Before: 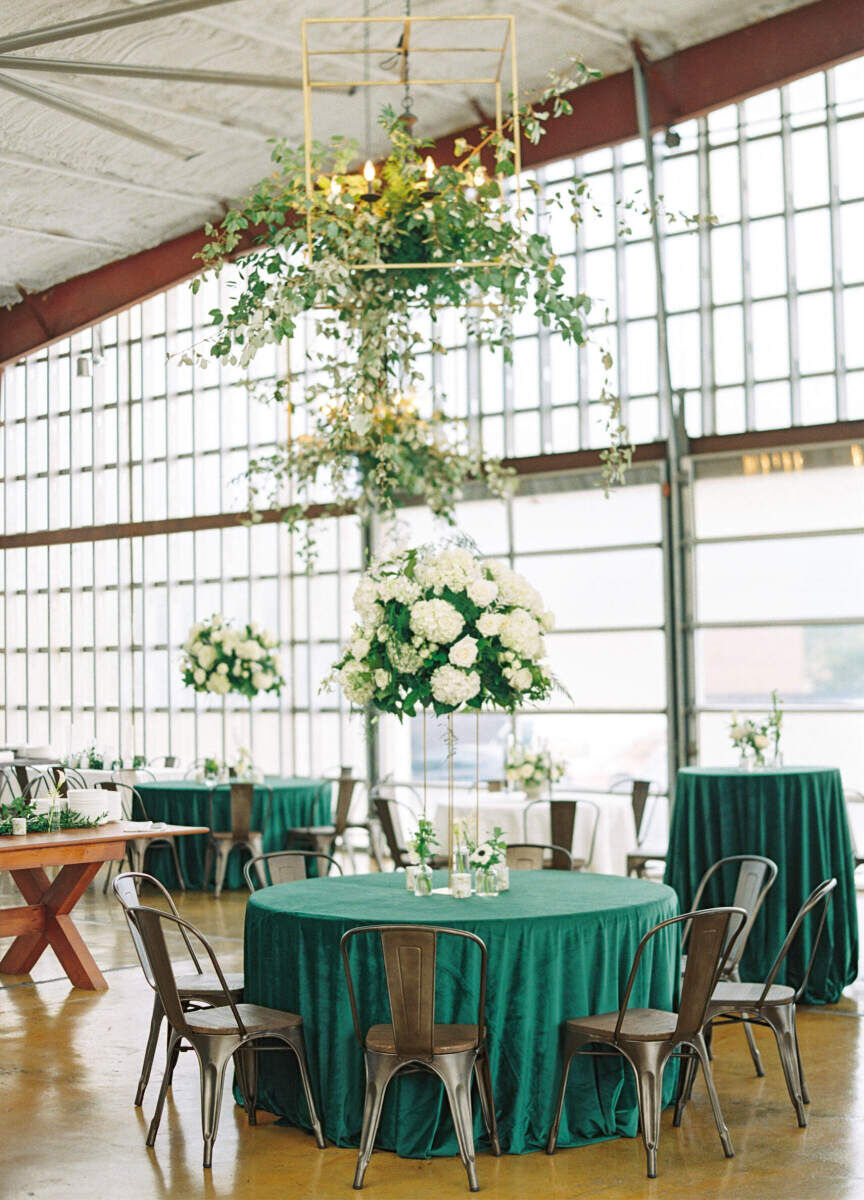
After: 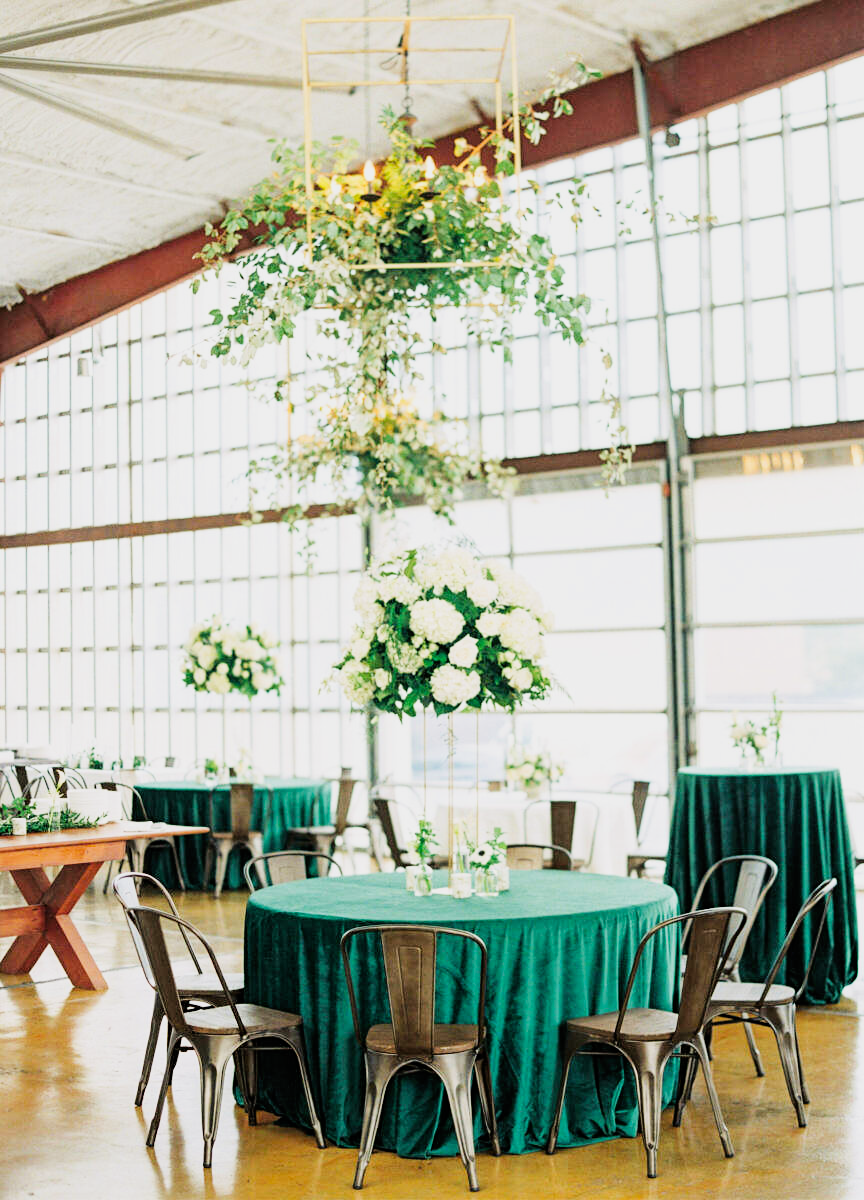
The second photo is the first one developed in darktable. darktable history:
tone curve: curves: ch0 [(0, 0) (0.051, 0.03) (0.096, 0.071) (0.243, 0.246) (0.461, 0.515) (0.605, 0.692) (0.761, 0.85) (0.881, 0.933) (1, 0.984)]; ch1 [(0, 0) (0.1, 0.038) (0.318, 0.243) (0.431, 0.384) (0.488, 0.475) (0.499, 0.499) (0.534, 0.546) (0.567, 0.592) (0.601, 0.632) (0.734, 0.809) (1, 1)]; ch2 [(0, 0) (0.297, 0.257) (0.414, 0.379) (0.453, 0.45) (0.479, 0.483) (0.504, 0.499) (0.52, 0.519) (0.541, 0.554) (0.614, 0.652) (0.817, 0.874) (1, 1)], preserve colors none
tone equalizer: -8 EV -0.433 EV, -7 EV -0.362 EV, -6 EV -0.333 EV, -5 EV -0.191 EV, -3 EV 0.195 EV, -2 EV 0.312 EV, -1 EV 0.366 EV, +0 EV 0.406 EV
filmic rgb: black relative exposure -7.65 EV, white relative exposure 4.56 EV, threshold 3.05 EV, hardness 3.61, enable highlight reconstruction true
